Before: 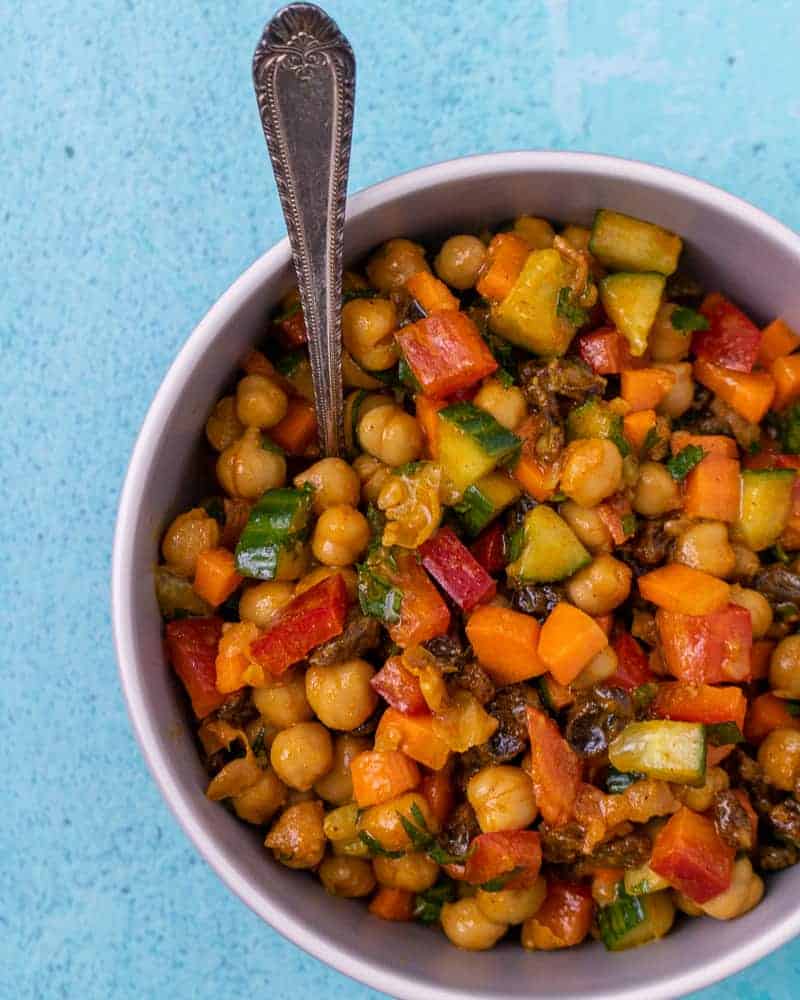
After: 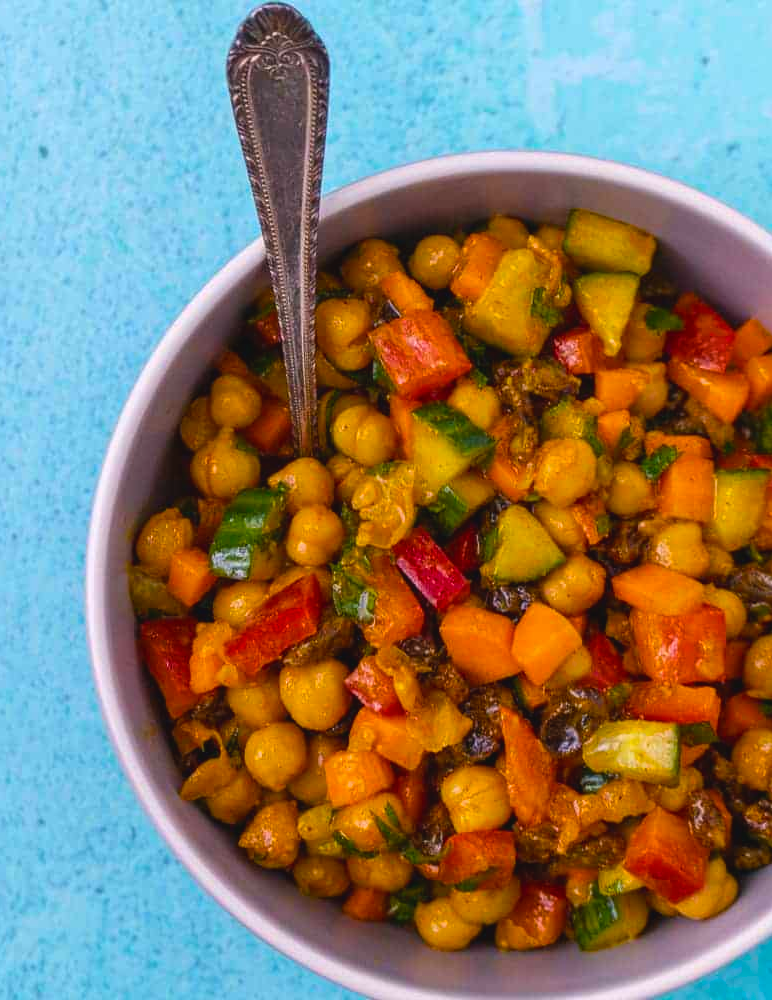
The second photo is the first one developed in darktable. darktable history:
crop and rotate: left 3.376%
color balance rgb: global offset › luminance 0.473%, global offset › hue 168.85°, linear chroma grading › global chroma 0.39%, perceptual saturation grading › global saturation 29.587%, global vibrance 20%
